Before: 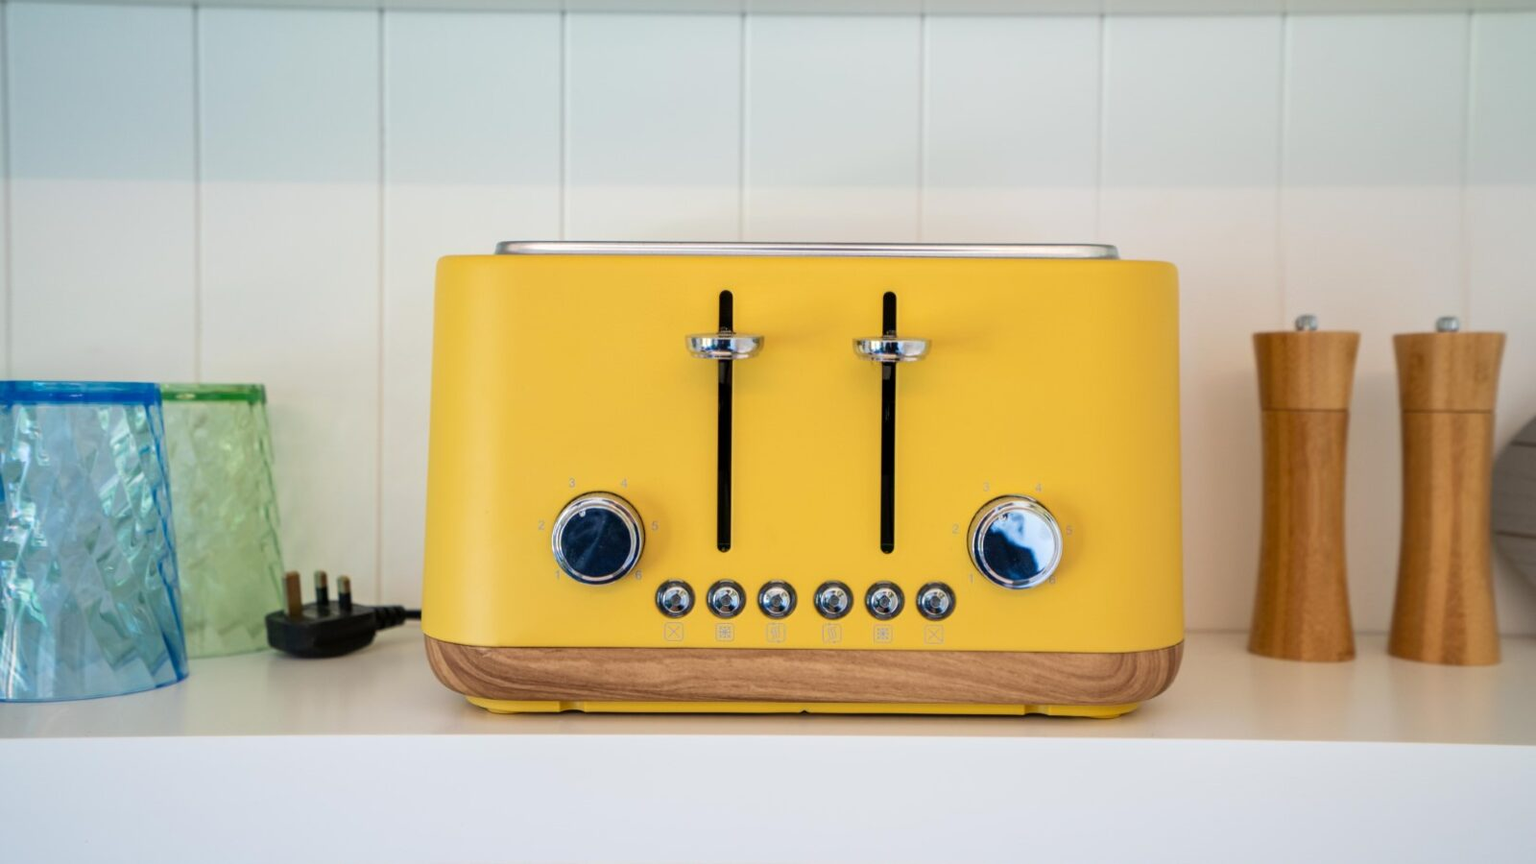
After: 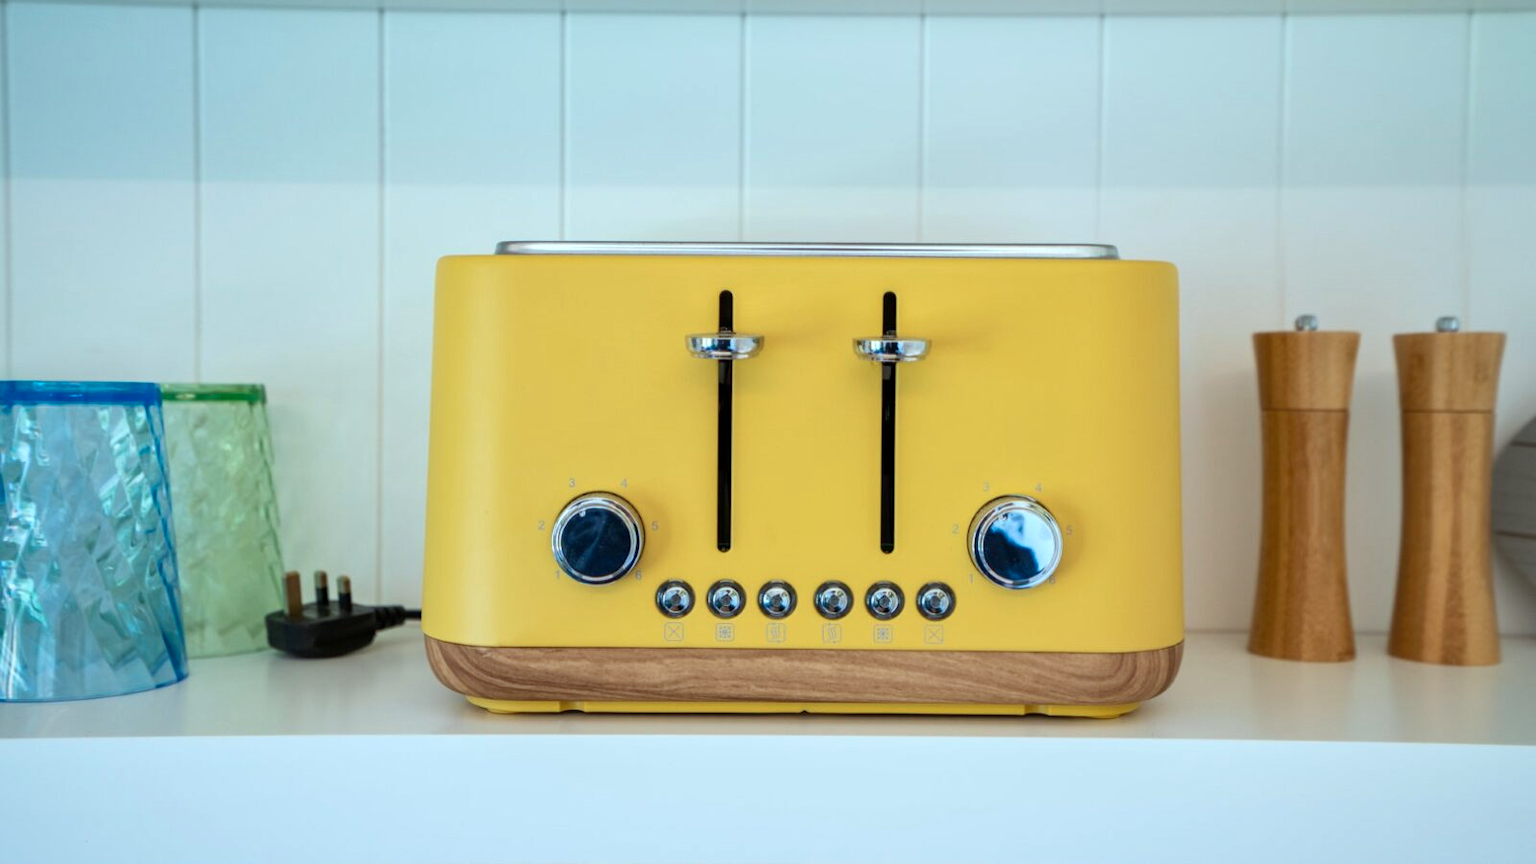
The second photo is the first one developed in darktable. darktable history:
color correction: highlights a* -10.03, highlights b* -9.97
local contrast: mode bilateral grid, contrast 20, coarseness 50, detail 119%, midtone range 0.2
